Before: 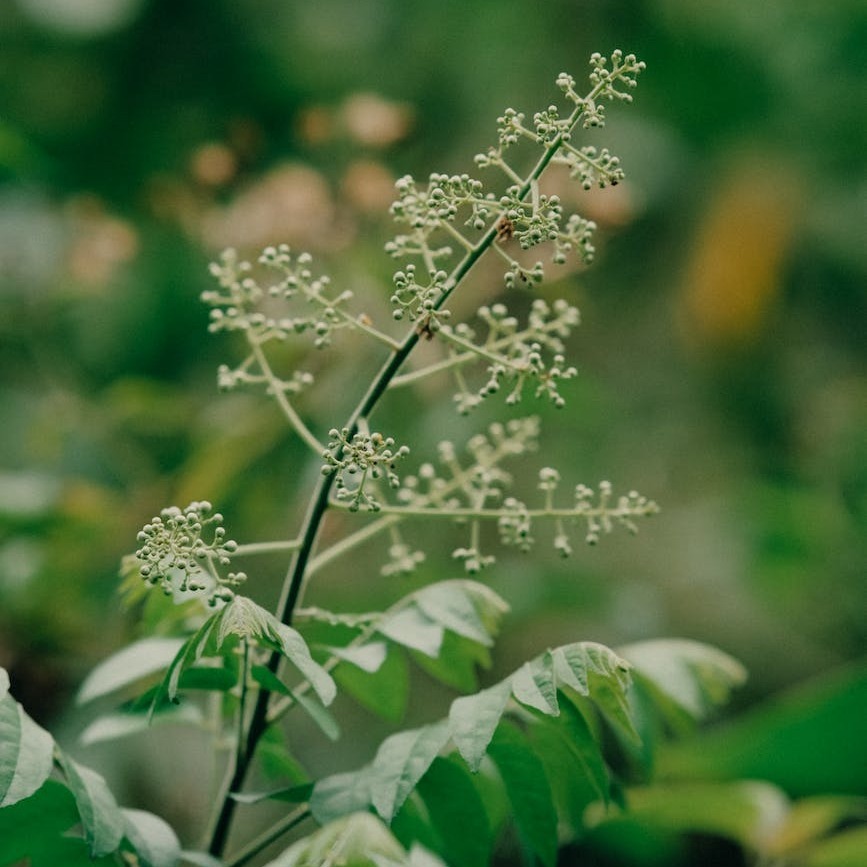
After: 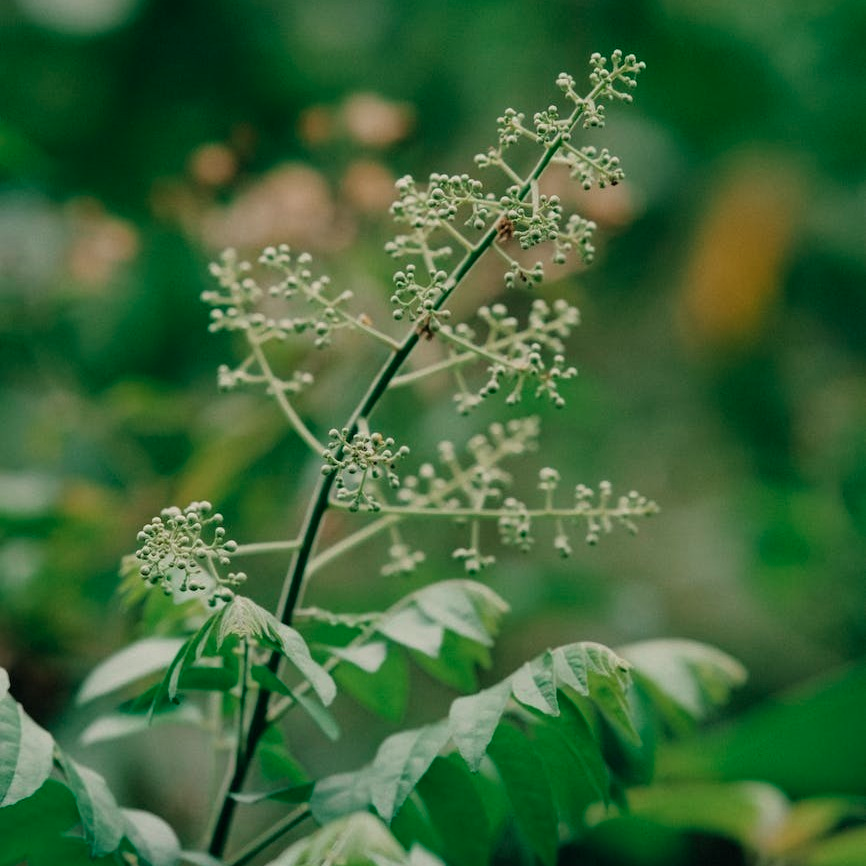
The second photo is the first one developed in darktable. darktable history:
tone equalizer: on, module defaults
tone curve: curves: ch0 [(0, 0) (0.253, 0.237) (1, 1)]; ch1 [(0, 0) (0.411, 0.385) (0.502, 0.506) (0.557, 0.565) (0.66, 0.683) (1, 1)]; ch2 [(0, 0) (0.394, 0.413) (0.5, 0.5) (1, 1)], color space Lab, independent channels, preserve colors none
